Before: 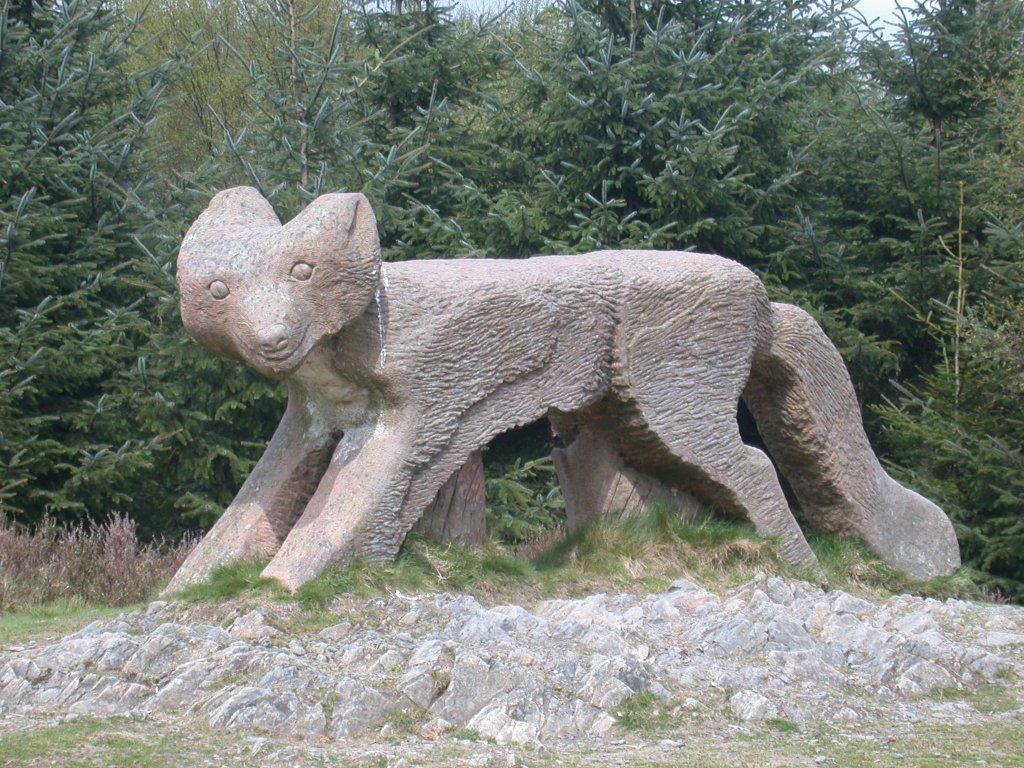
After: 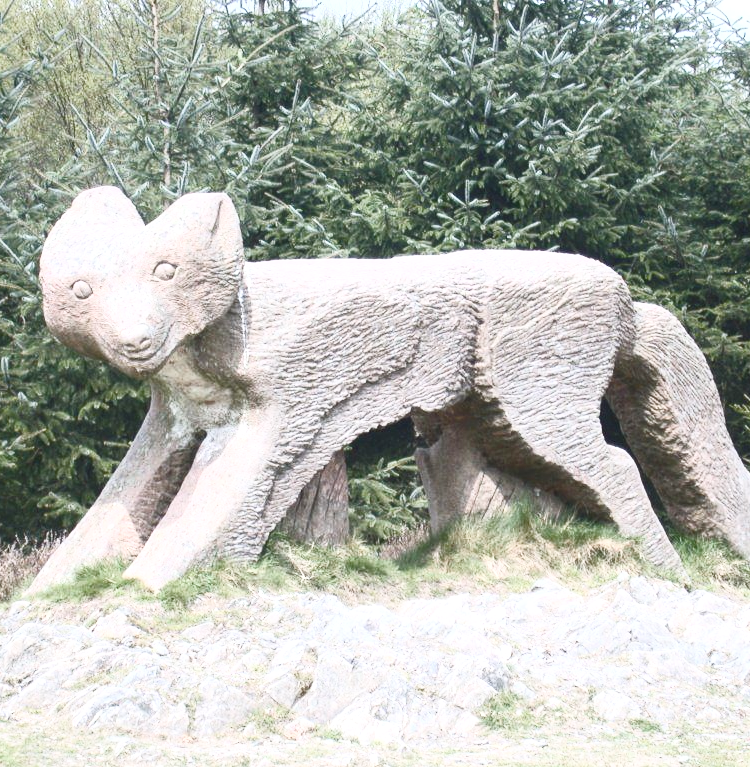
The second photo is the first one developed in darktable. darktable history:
crop: left 13.443%, right 13.31%
contrast brightness saturation: contrast 0.57, brightness 0.57, saturation -0.34
color balance: lift [1, 1.001, 0.999, 1.001], gamma [1, 1.004, 1.007, 0.993], gain [1, 0.991, 0.987, 1.013], contrast 7.5%, contrast fulcrum 10%, output saturation 115%
color balance rgb: shadows lift › chroma 1%, shadows lift › hue 113°, highlights gain › chroma 0.2%, highlights gain › hue 333°, perceptual saturation grading › global saturation 20%, perceptual saturation grading › highlights -50%, perceptual saturation grading › shadows 25%, contrast -10%
local contrast: highlights 100%, shadows 100%, detail 120%, midtone range 0.2
